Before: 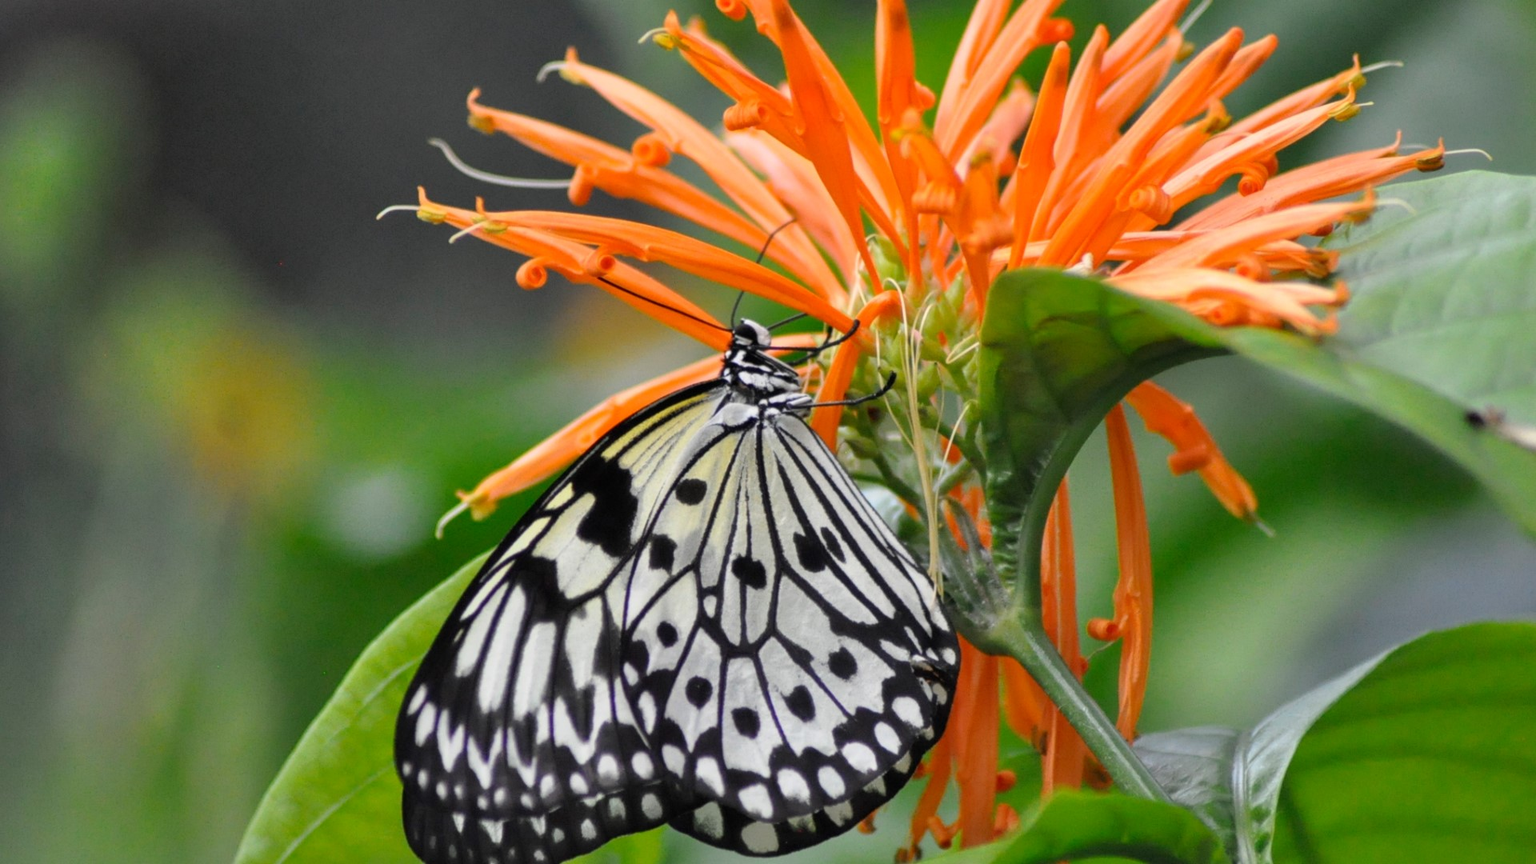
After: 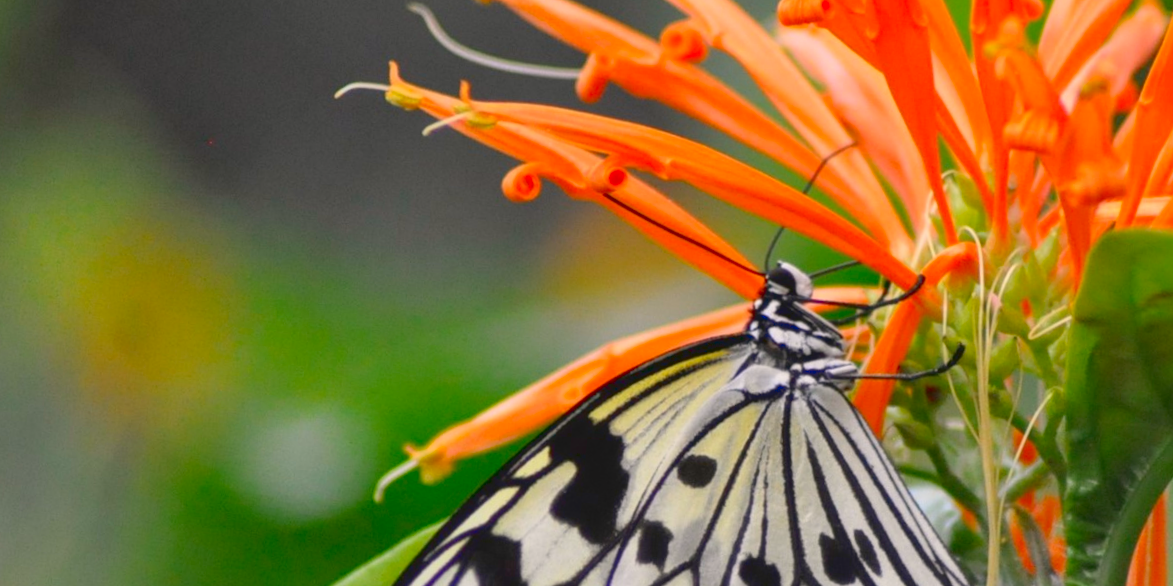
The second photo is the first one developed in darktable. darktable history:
color correction: highlights a* 3.22, highlights b* 1.93, saturation 1.19
crop and rotate: angle -4.99°, left 2.122%, top 6.945%, right 27.566%, bottom 30.519%
exposure: compensate highlight preservation false
tone curve: curves: ch0 [(0, 0.068) (1, 0.961)], color space Lab, linked channels, preserve colors none
